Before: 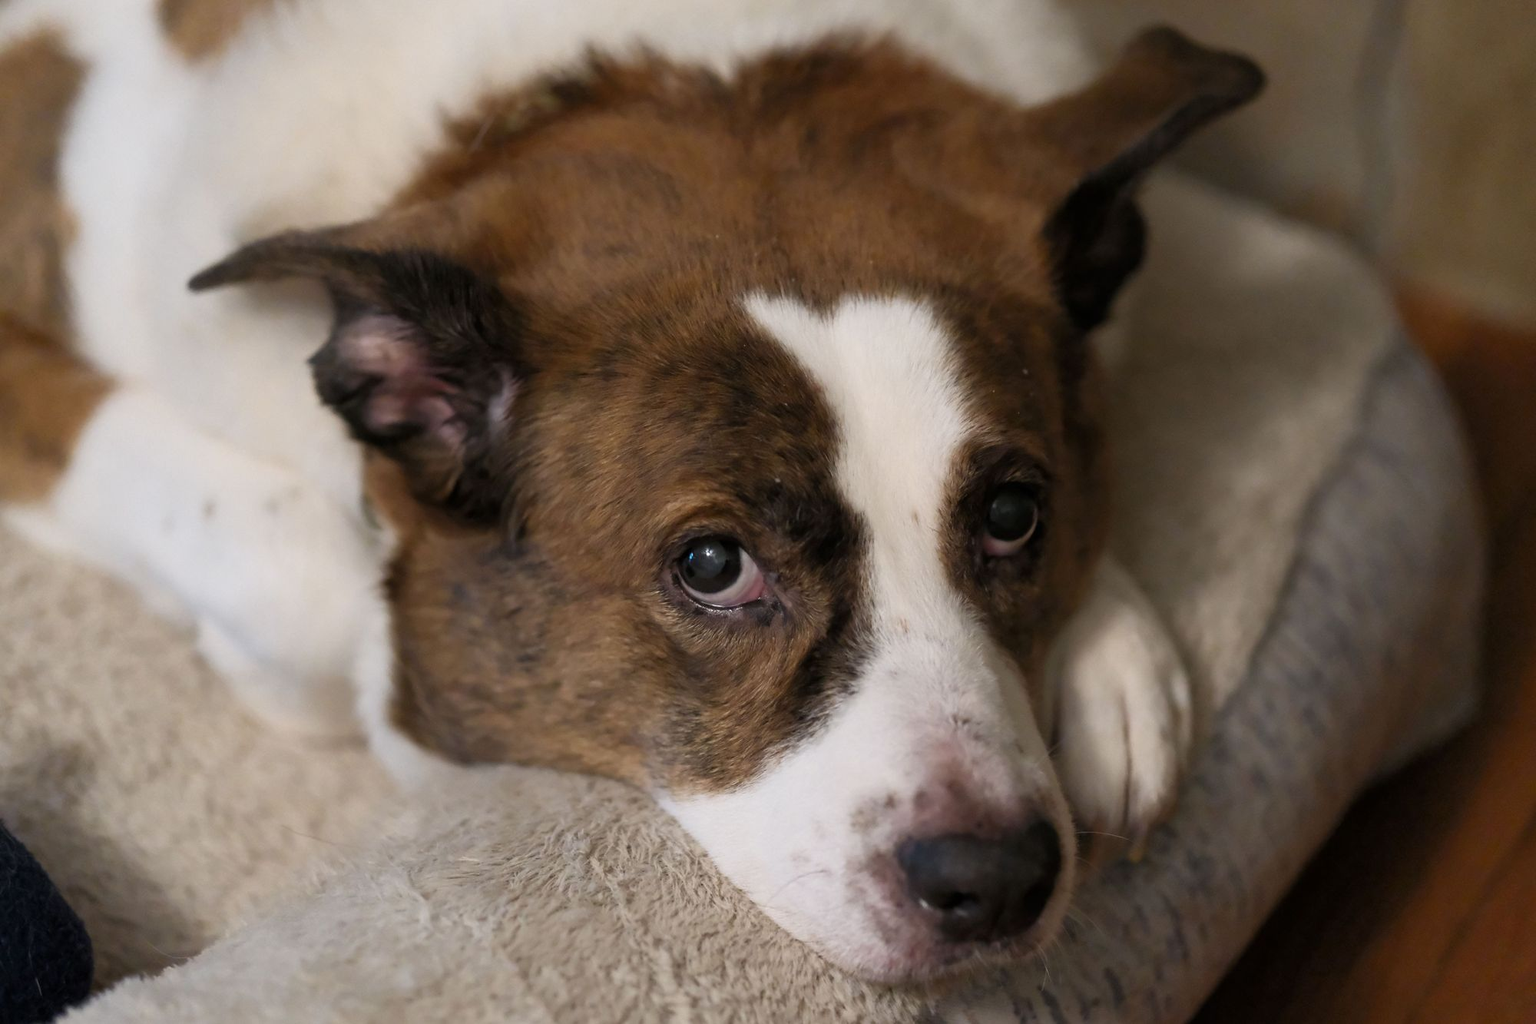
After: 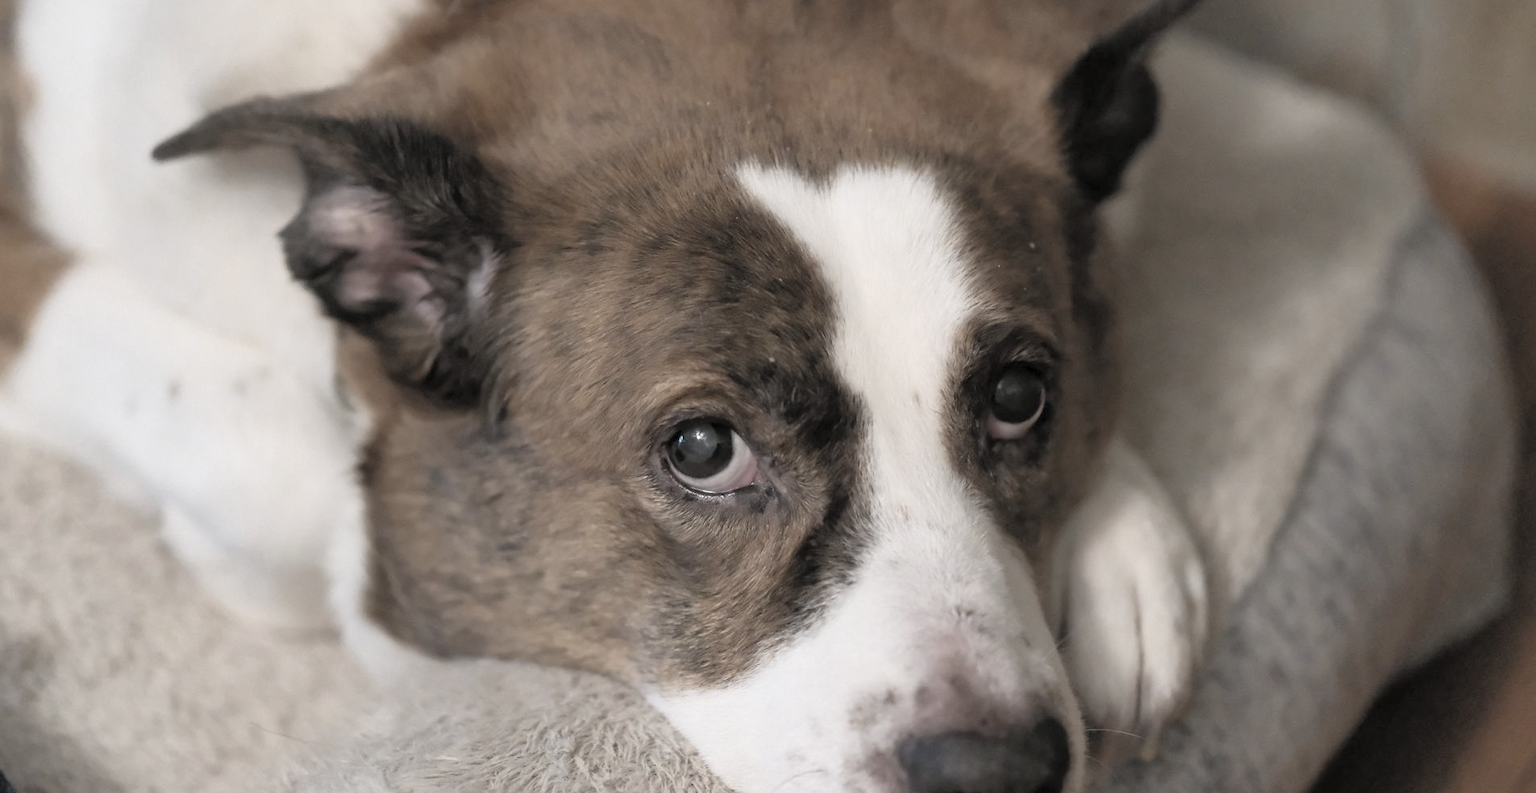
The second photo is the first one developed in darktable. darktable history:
shadows and highlights: shadows 31.91, highlights -32.82, soften with gaussian
crop and rotate: left 2.897%, top 13.531%, right 1.966%, bottom 12.718%
exposure: exposure 0.202 EV, compensate highlight preservation false
contrast brightness saturation: brightness 0.18, saturation -0.519
